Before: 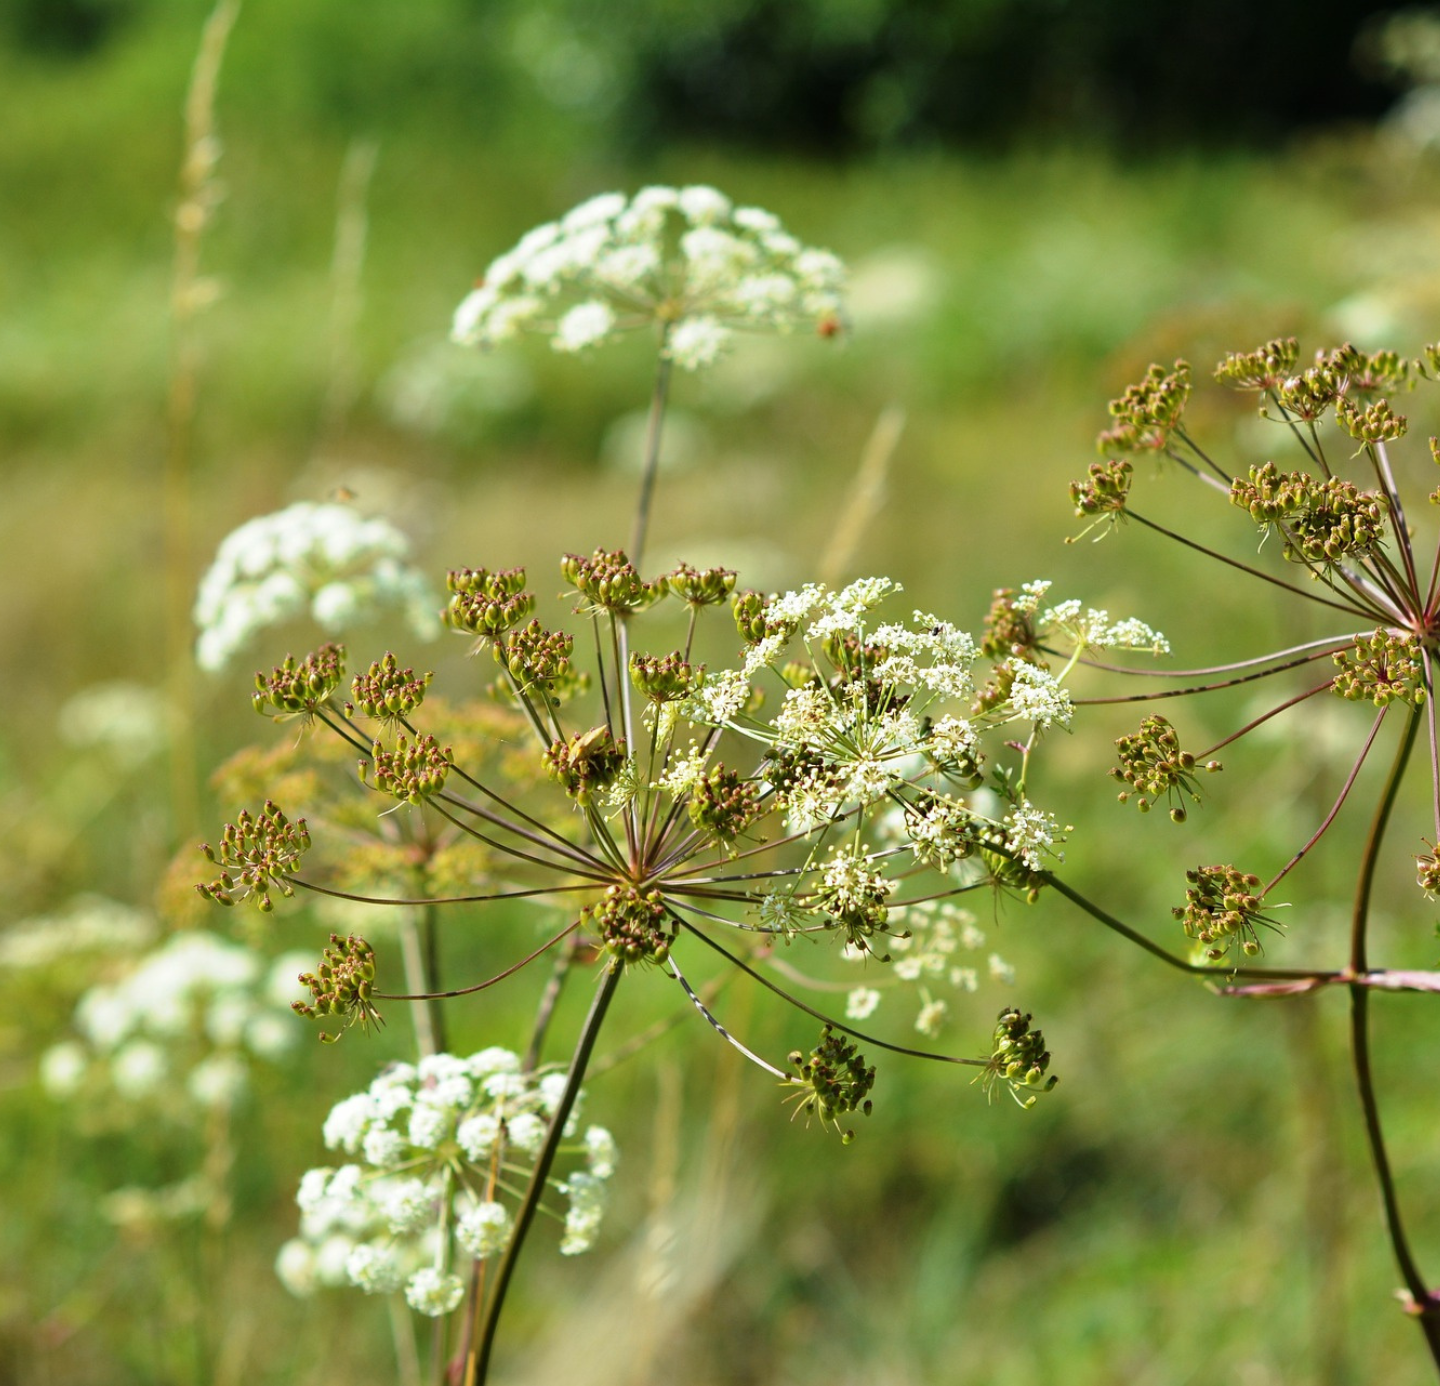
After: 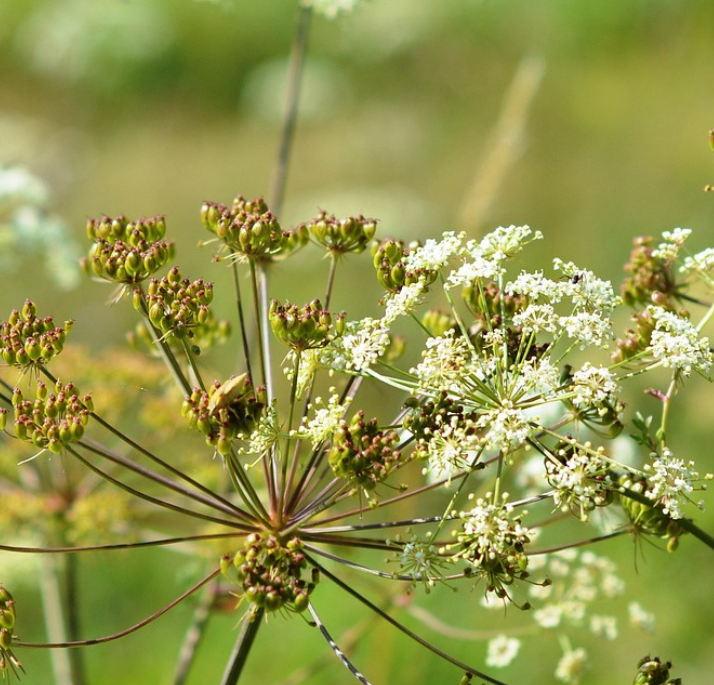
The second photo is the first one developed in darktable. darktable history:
crop: left 25.029%, top 25.424%, right 25.35%, bottom 25.091%
